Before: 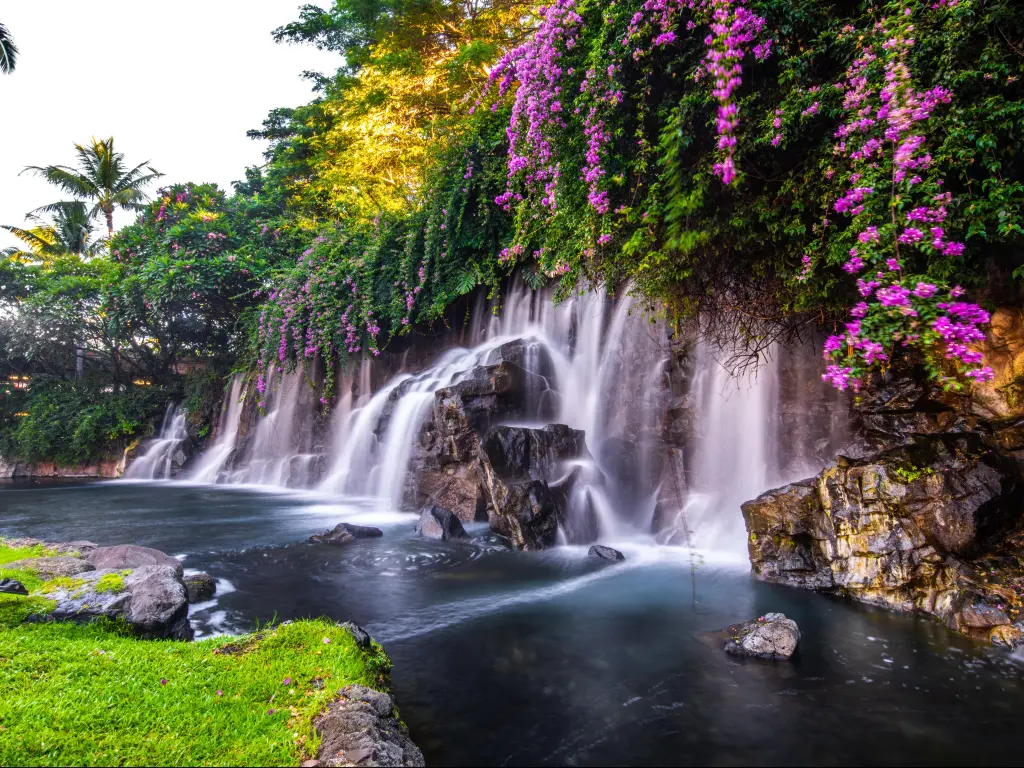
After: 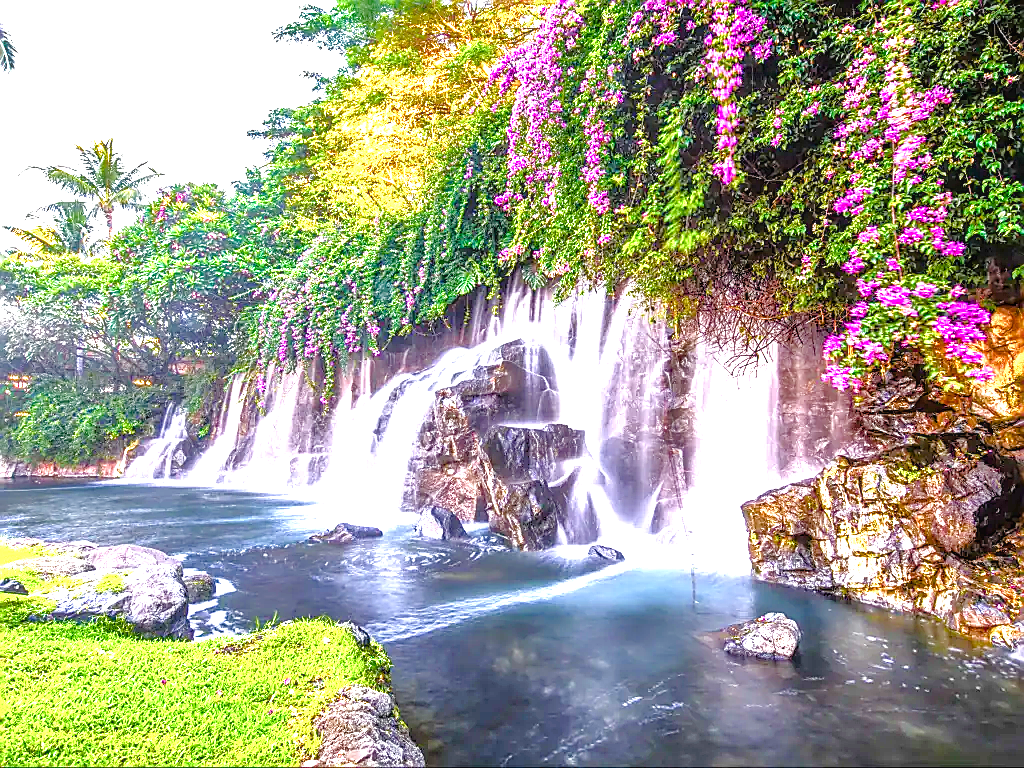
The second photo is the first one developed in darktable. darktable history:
sharpen: radius 1.4, amount 1.242, threshold 0.623
color balance rgb: linear chroma grading › global chroma 14.749%, perceptual saturation grading › global saturation 24.92%, perceptual saturation grading › highlights -50.393%, perceptual saturation grading › shadows 30.988%, perceptual brilliance grading › highlights 7.531%, perceptual brilliance grading › mid-tones 4.181%, perceptual brilliance grading › shadows 2.464%
tone equalizer: -7 EV 0.16 EV, -6 EV 0.585 EV, -5 EV 1.15 EV, -4 EV 1.36 EV, -3 EV 1.12 EV, -2 EV 0.6 EV, -1 EV 0.146 EV
exposure: exposure 1.502 EV, compensate highlight preservation false
local contrast: on, module defaults
